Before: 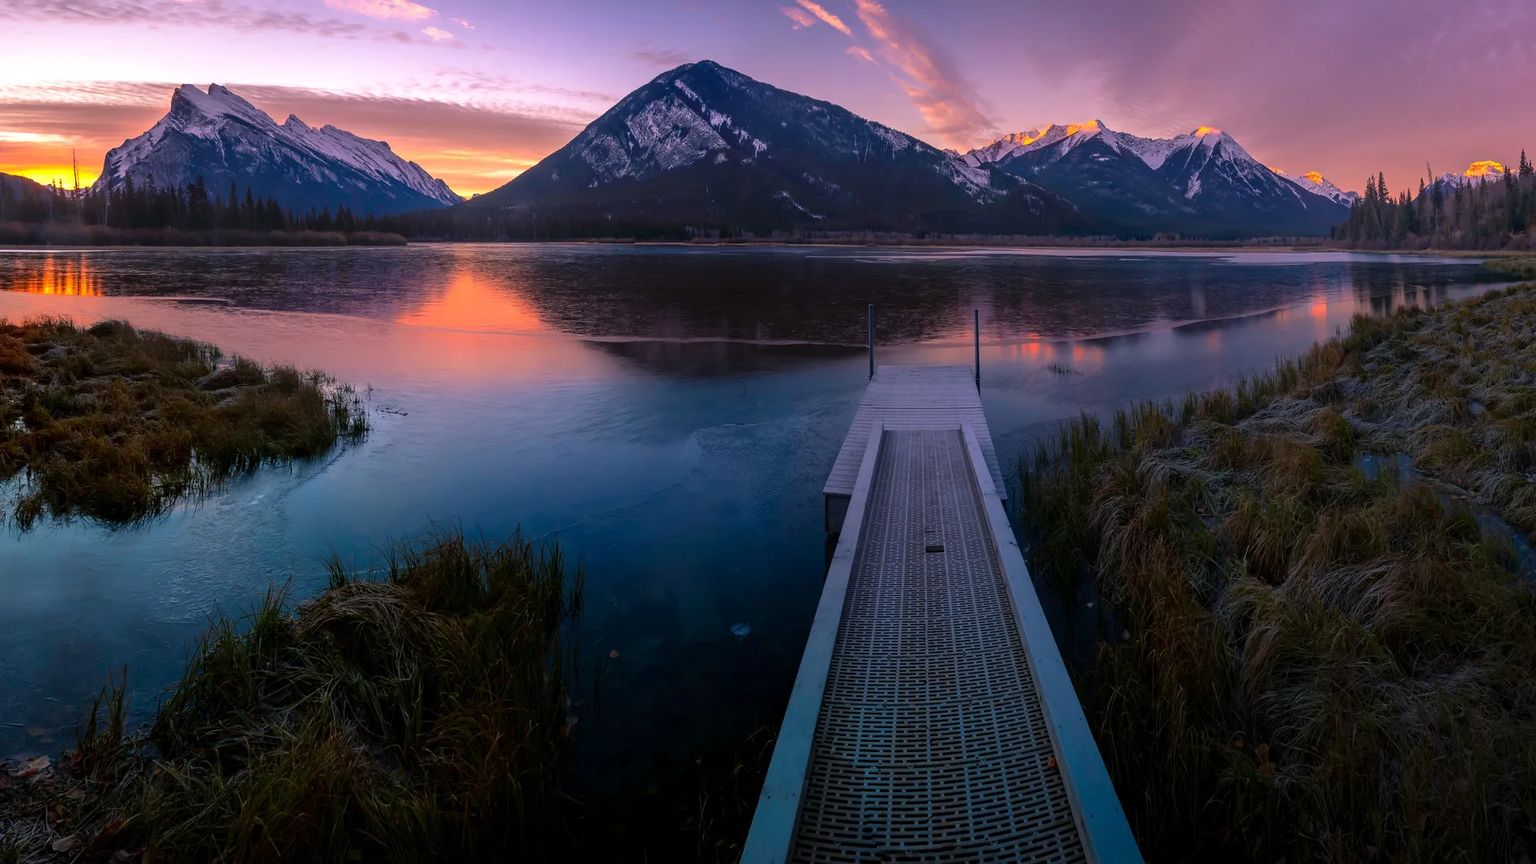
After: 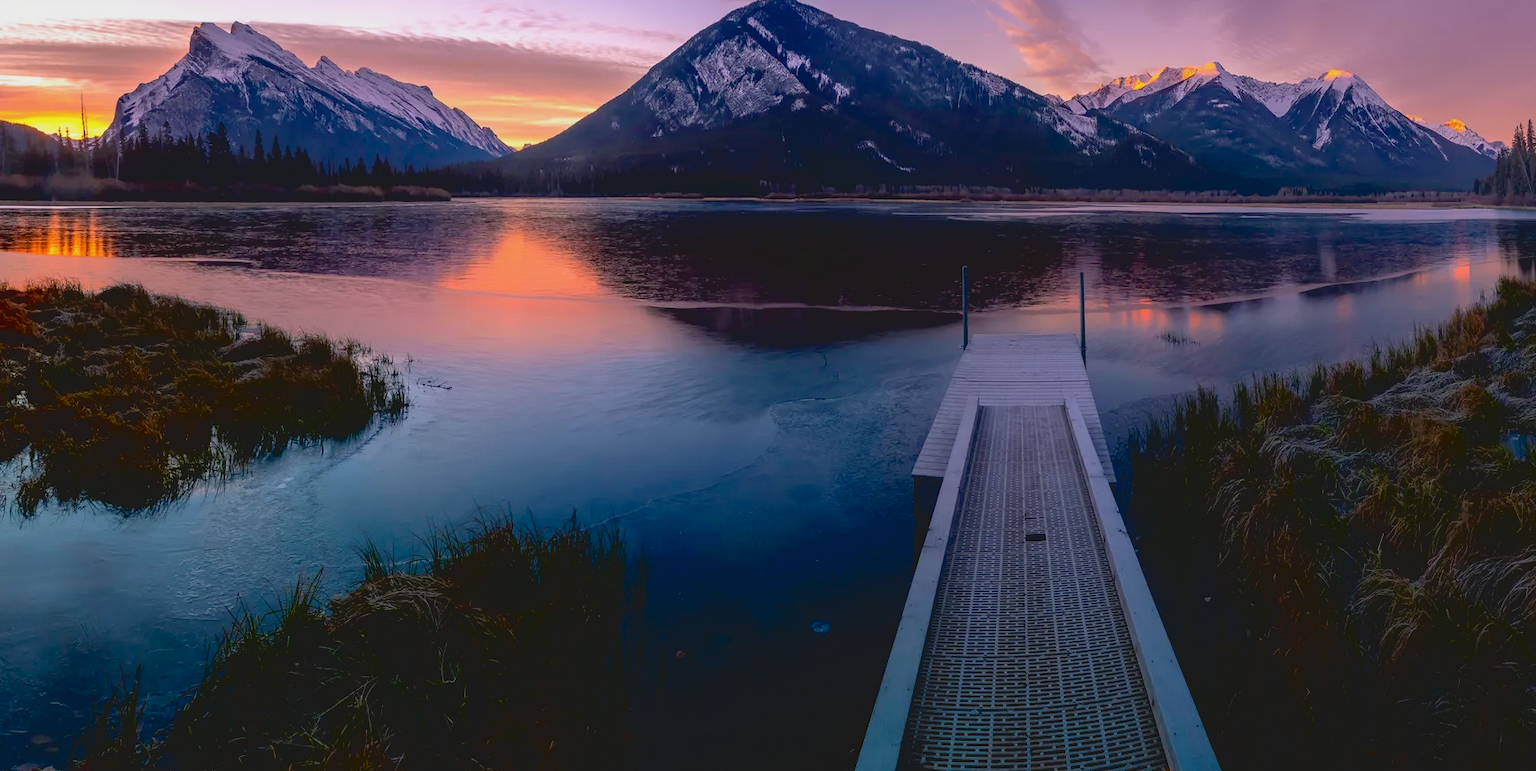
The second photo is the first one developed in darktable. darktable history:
crop: top 7.49%, right 9.717%, bottom 11.943%
exposure: black level correction 0.016, exposure -0.009 EV, compensate highlight preservation false
contrast brightness saturation: contrast -0.15, brightness 0.05, saturation -0.12
